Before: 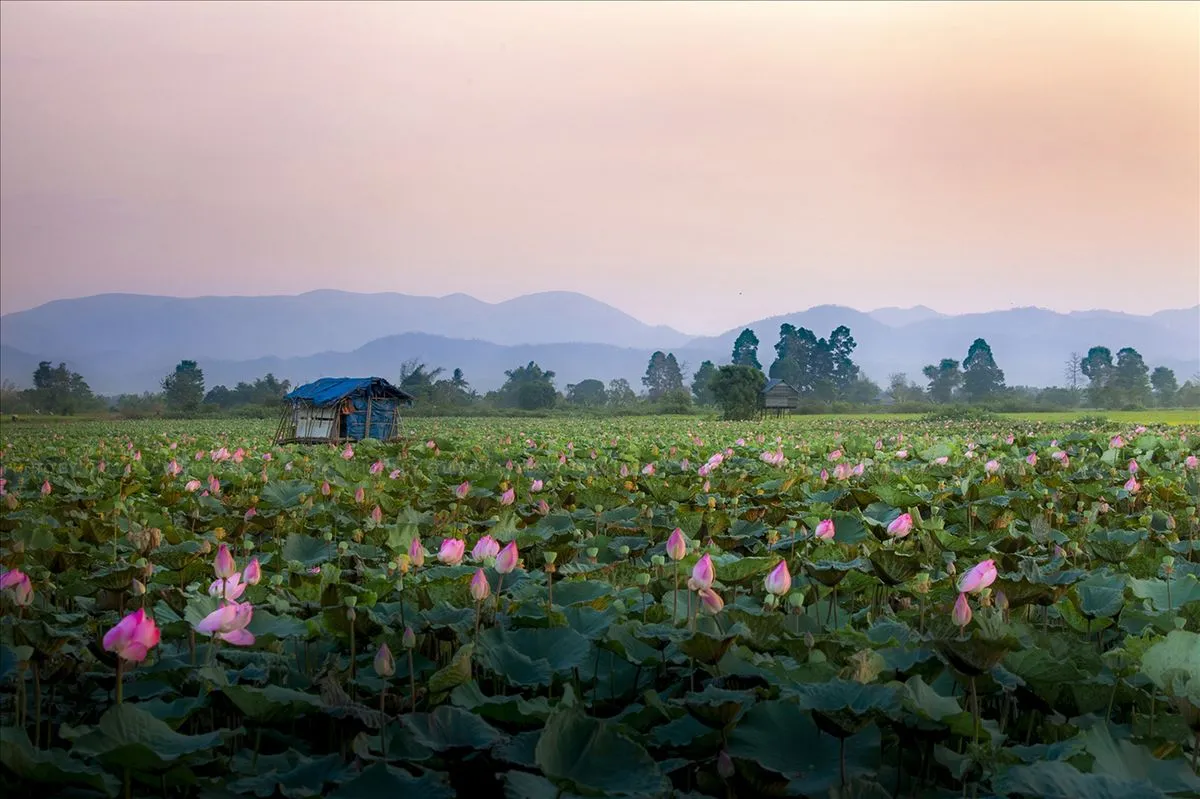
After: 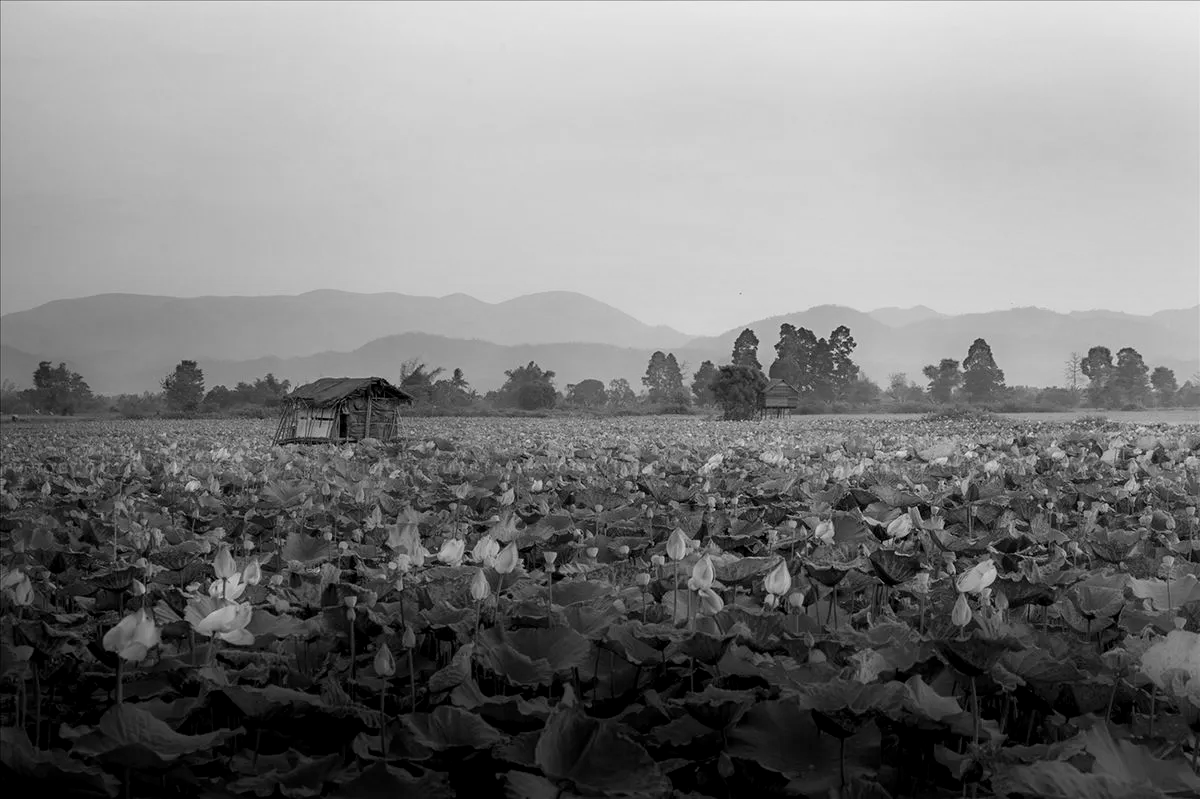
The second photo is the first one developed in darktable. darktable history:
levels: levels [0.016, 0.5, 0.996]
filmic rgb: black relative exposure -11.35 EV, white relative exposure 3.22 EV, hardness 6.76, color science v6 (2022)
tone equalizer: on, module defaults
monochrome: on, module defaults
